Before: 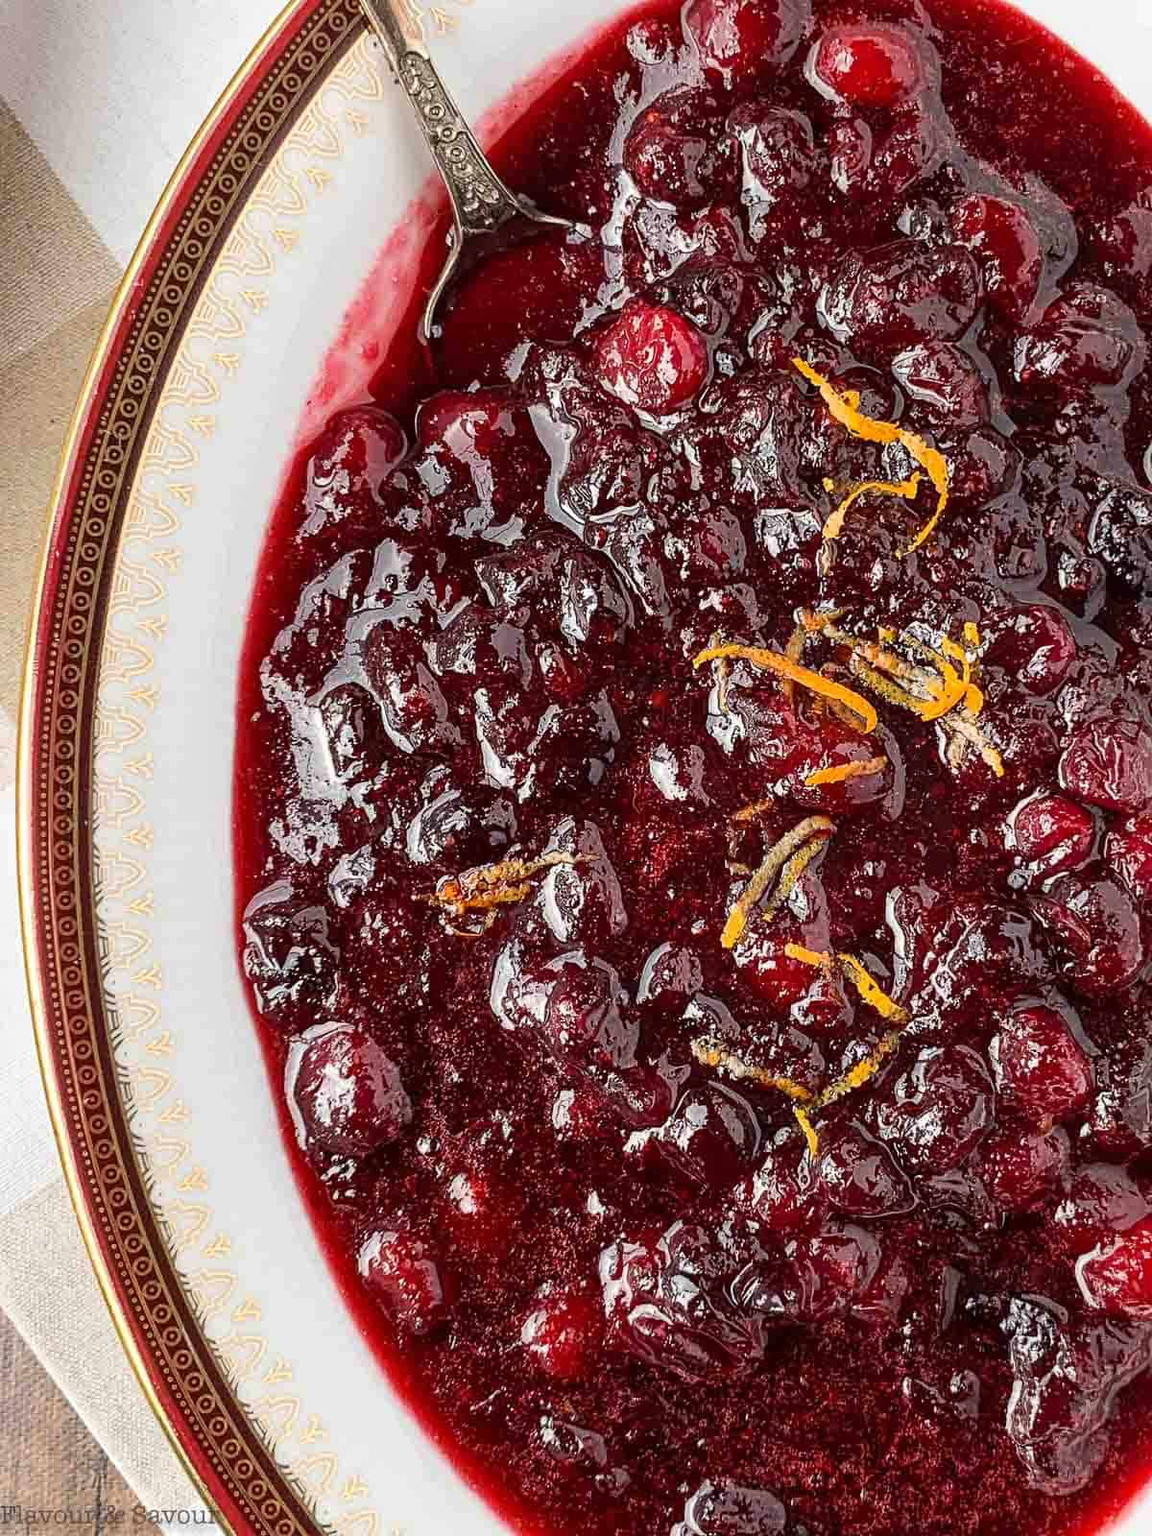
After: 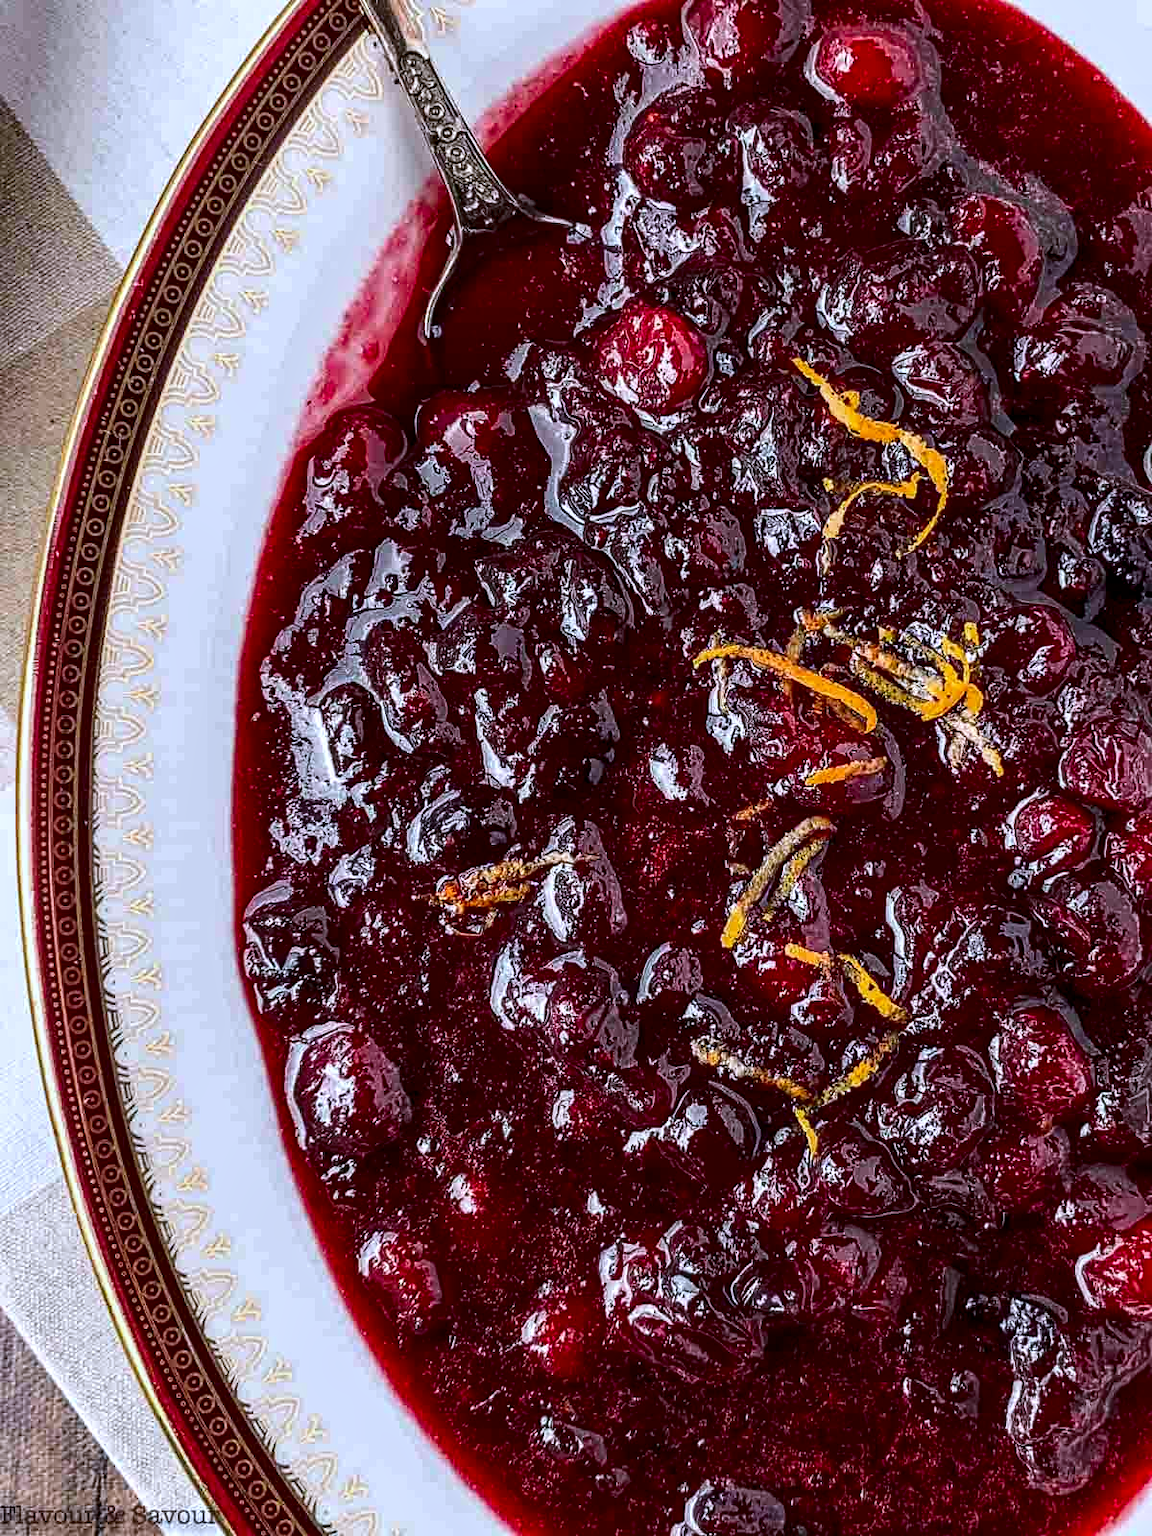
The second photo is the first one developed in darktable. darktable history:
exposure: black level correction 0.001, compensate highlight preservation false
contrast brightness saturation: contrast 0.13, brightness -0.24, saturation 0.14
local contrast: detail 140%
color calibration: illuminant as shot in camera, x 0.37, y 0.382, temperature 4313.32 K
